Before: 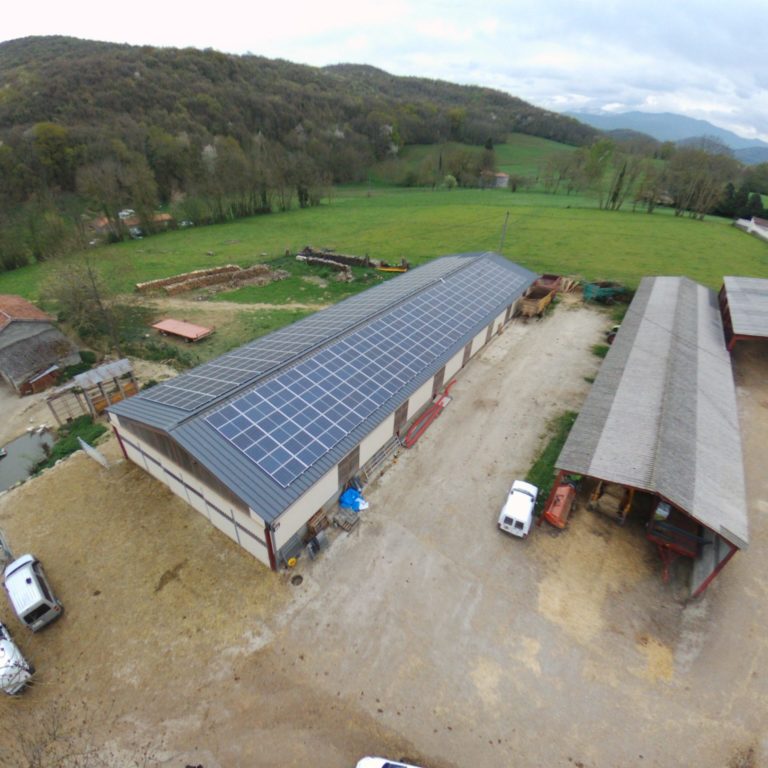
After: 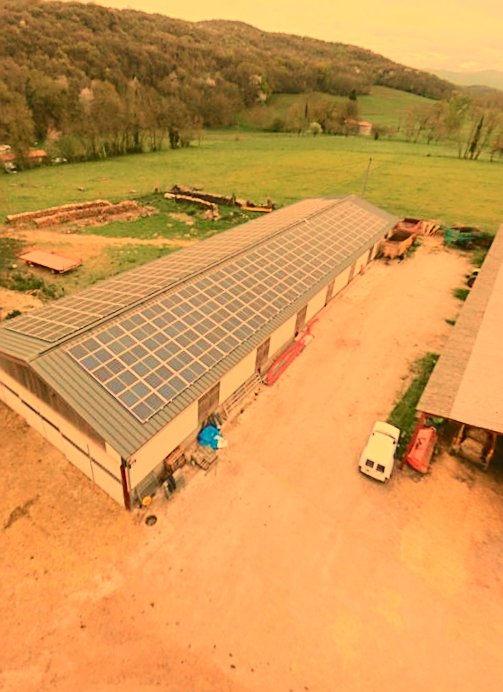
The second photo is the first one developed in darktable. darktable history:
crop and rotate: angle -3.27°, left 14.277%, top 0.028%, right 10.766%, bottom 0.028%
rotate and perspective: rotation -1.68°, lens shift (vertical) -0.146, crop left 0.049, crop right 0.912, crop top 0.032, crop bottom 0.96
white balance: red 1.467, blue 0.684
sharpen: on, module defaults
tone curve: curves: ch0 [(0, 0.03) (0.113, 0.087) (0.207, 0.184) (0.515, 0.612) (0.712, 0.793) (1, 0.946)]; ch1 [(0, 0) (0.172, 0.123) (0.317, 0.279) (0.414, 0.382) (0.476, 0.479) (0.505, 0.498) (0.534, 0.534) (0.621, 0.65) (0.709, 0.764) (1, 1)]; ch2 [(0, 0) (0.411, 0.424) (0.505, 0.505) (0.521, 0.524) (0.537, 0.57) (0.65, 0.699) (1, 1)], color space Lab, independent channels, preserve colors none
velvia: on, module defaults
contrast brightness saturation: contrast -0.1, saturation -0.1
